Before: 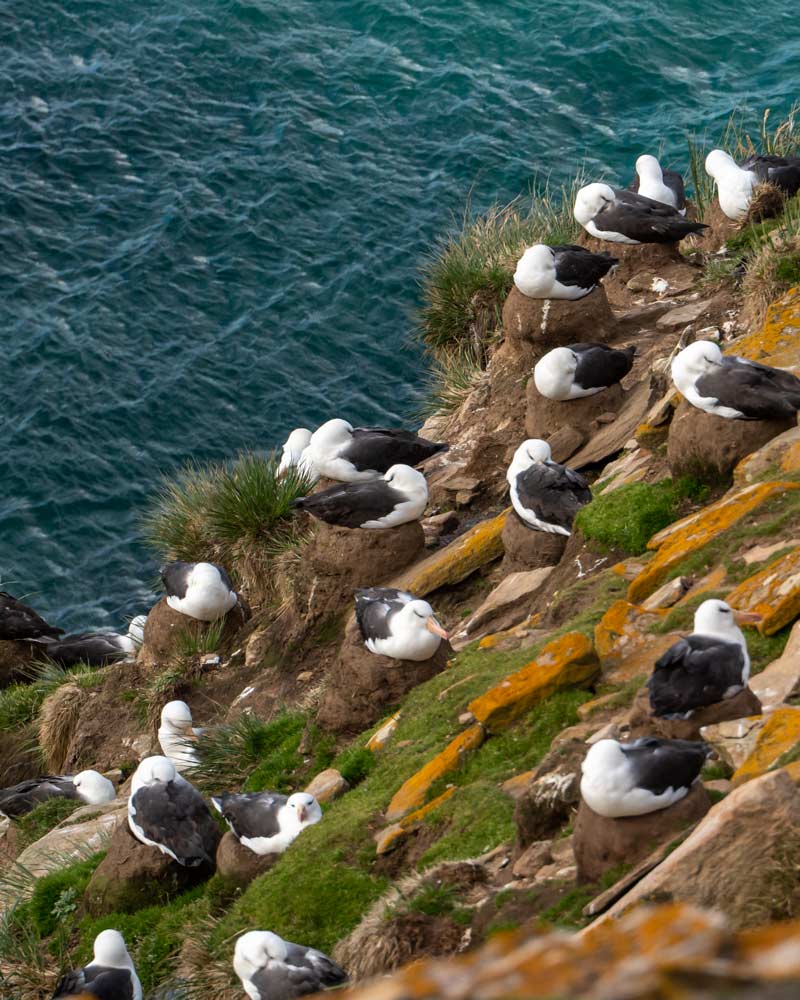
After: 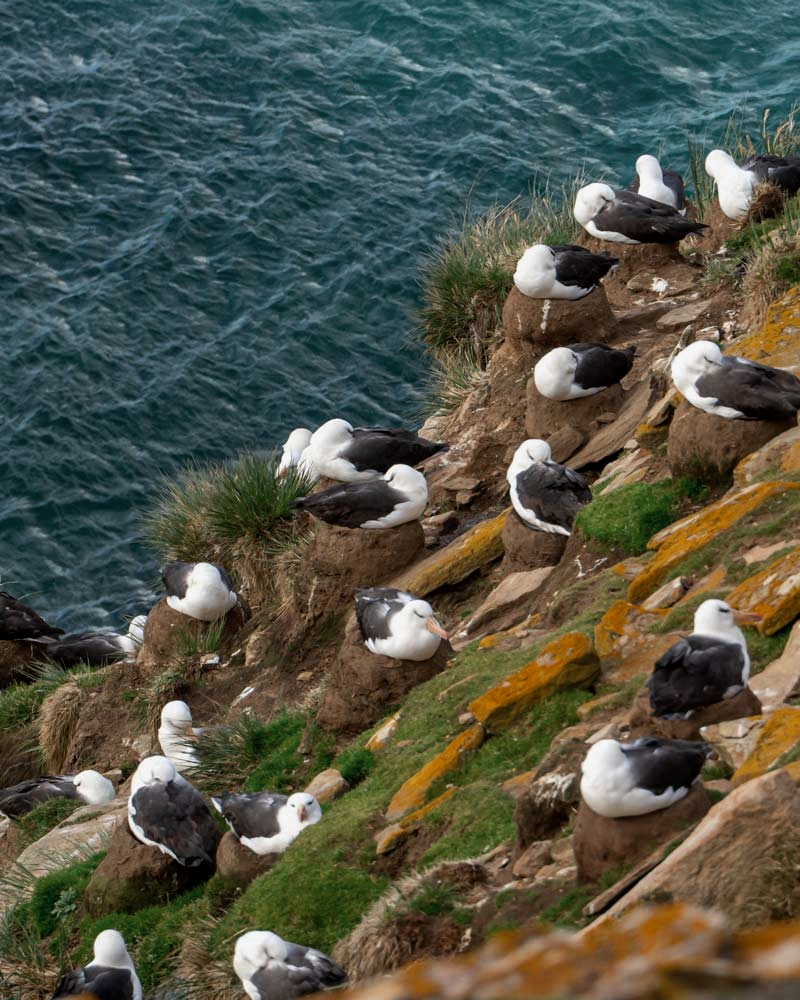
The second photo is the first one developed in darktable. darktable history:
exposure: black level correction 0.002, exposure -0.1 EV, compensate highlight preservation false
color zones: curves: ch0 [(0, 0.5) (0.125, 0.4) (0.25, 0.5) (0.375, 0.4) (0.5, 0.4) (0.625, 0.6) (0.75, 0.6) (0.875, 0.5)]; ch1 [(0, 0.4) (0.125, 0.5) (0.25, 0.4) (0.375, 0.4) (0.5, 0.4) (0.625, 0.4) (0.75, 0.5) (0.875, 0.4)]; ch2 [(0, 0.6) (0.125, 0.5) (0.25, 0.5) (0.375, 0.6) (0.5, 0.6) (0.625, 0.5) (0.75, 0.5) (0.875, 0.5)]
